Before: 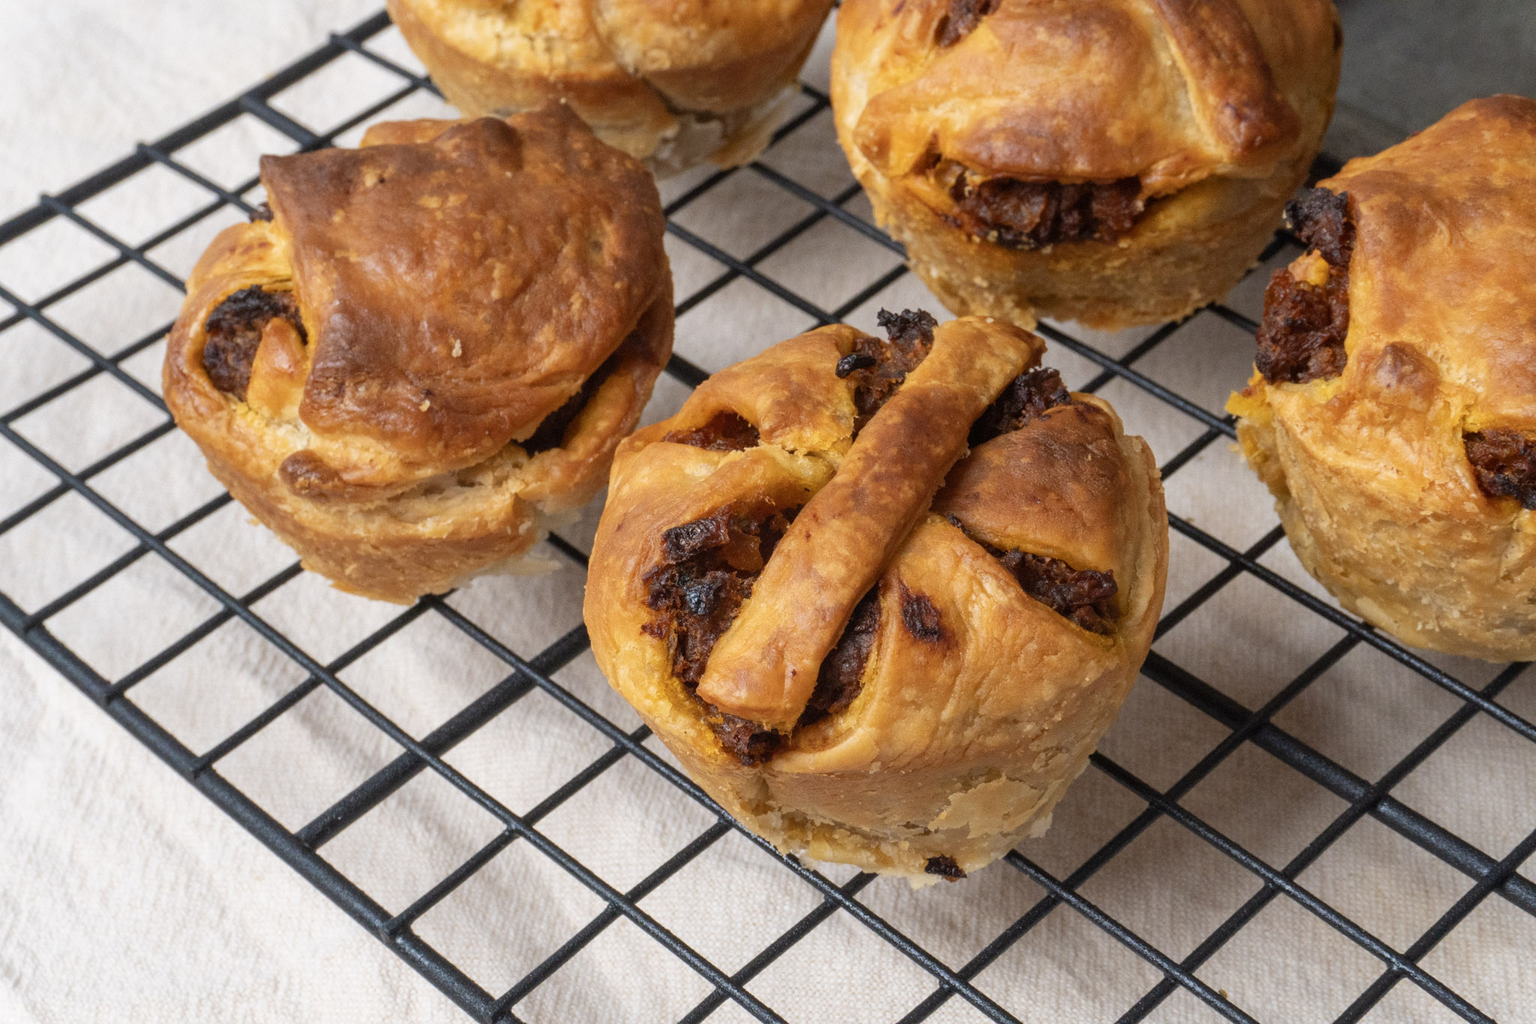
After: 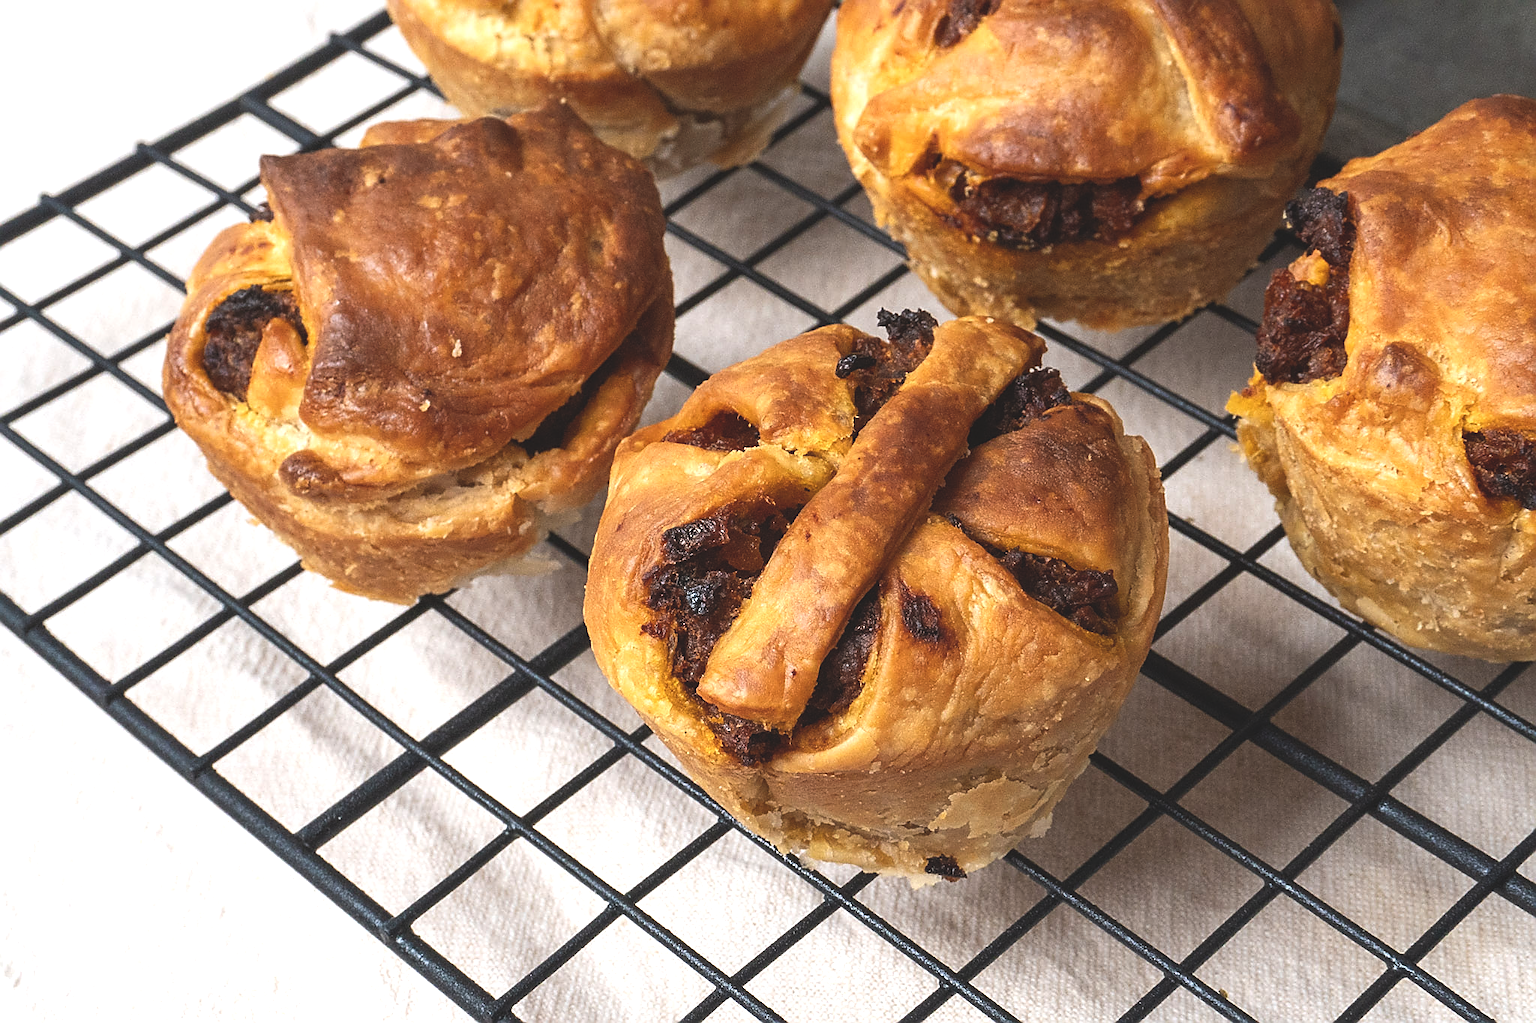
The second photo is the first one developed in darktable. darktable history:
color balance rgb: global offset › luminance 1.987%, perceptual saturation grading › global saturation -2.305%, perceptual saturation grading › highlights -7.416%, perceptual saturation grading › mid-tones 8.539%, perceptual saturation grading › shadows 4.946%, perceptual brilliance grading › global brilliance 14.272%, perceptual brilliance grading › shadows -34.501%
sharpen: radius 1.395, amount 1.265, threshold 0.658
